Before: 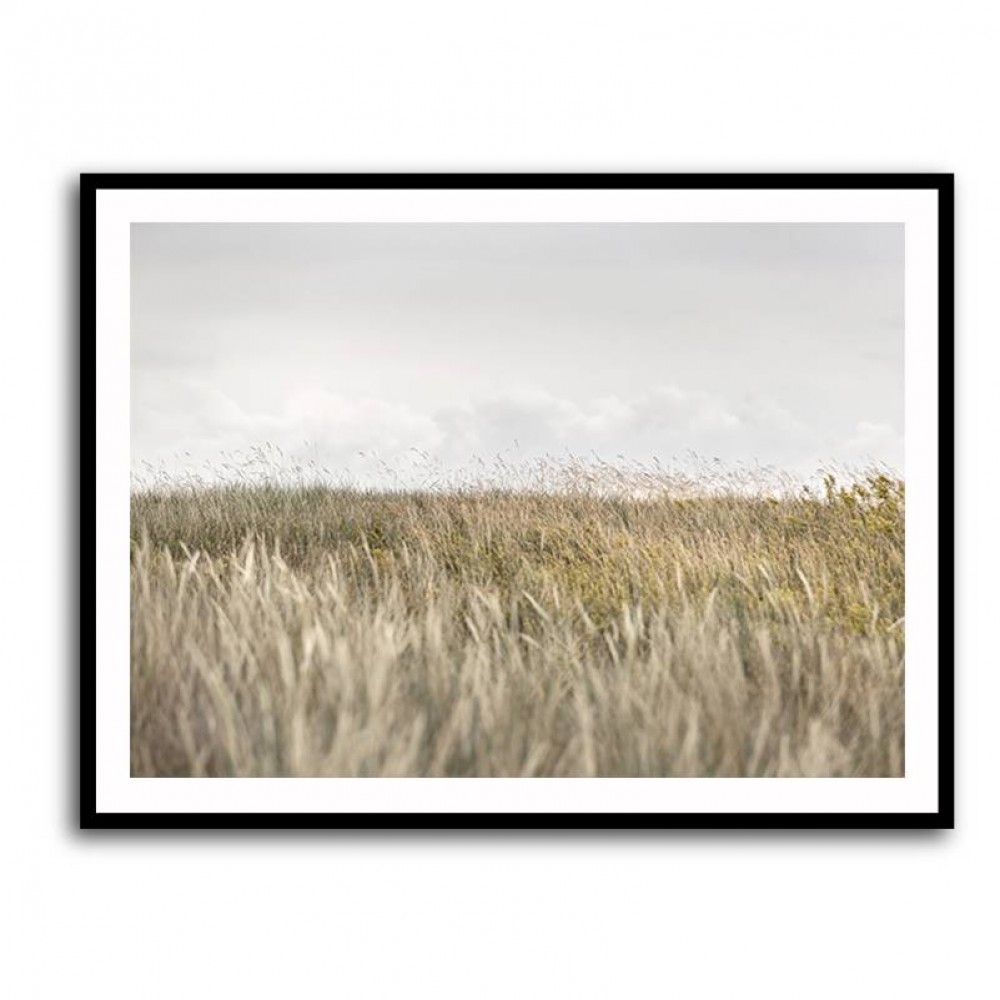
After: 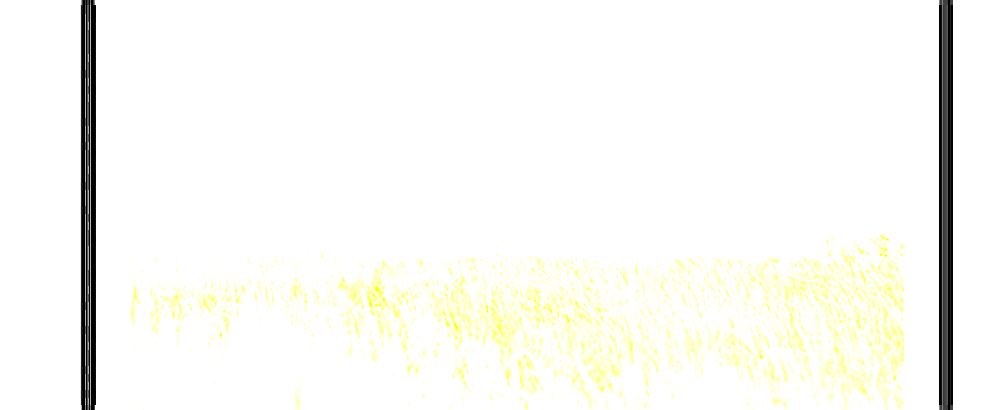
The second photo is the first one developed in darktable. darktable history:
crop and rotate: top 24.263%, bottom 34.671%
tone curve: curves: ch0 [(0, 0) (0.179, 0.073) (0.265, 0.147) (0.463, 0.553) (0.51, 0.635) (0.716, 0.863) (1, 0.997)], color space Lab, independent channels, preserve colors none
exposure: exposure 7.97 EV, compensate highlight preservation false
sharpen: on, module defaults
